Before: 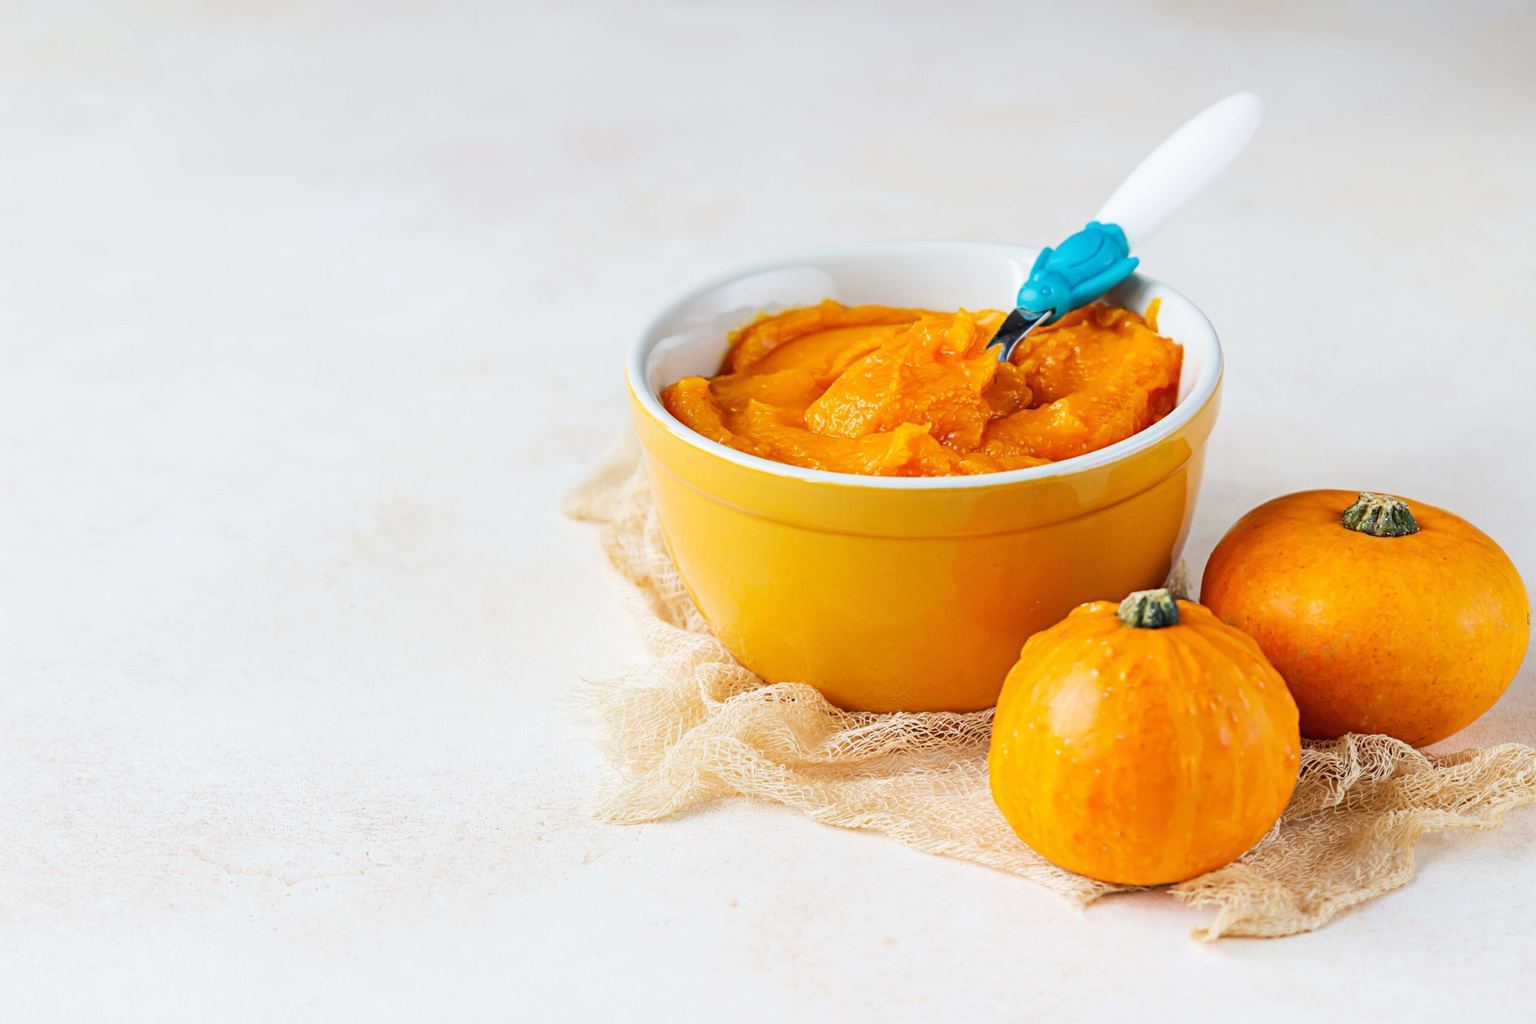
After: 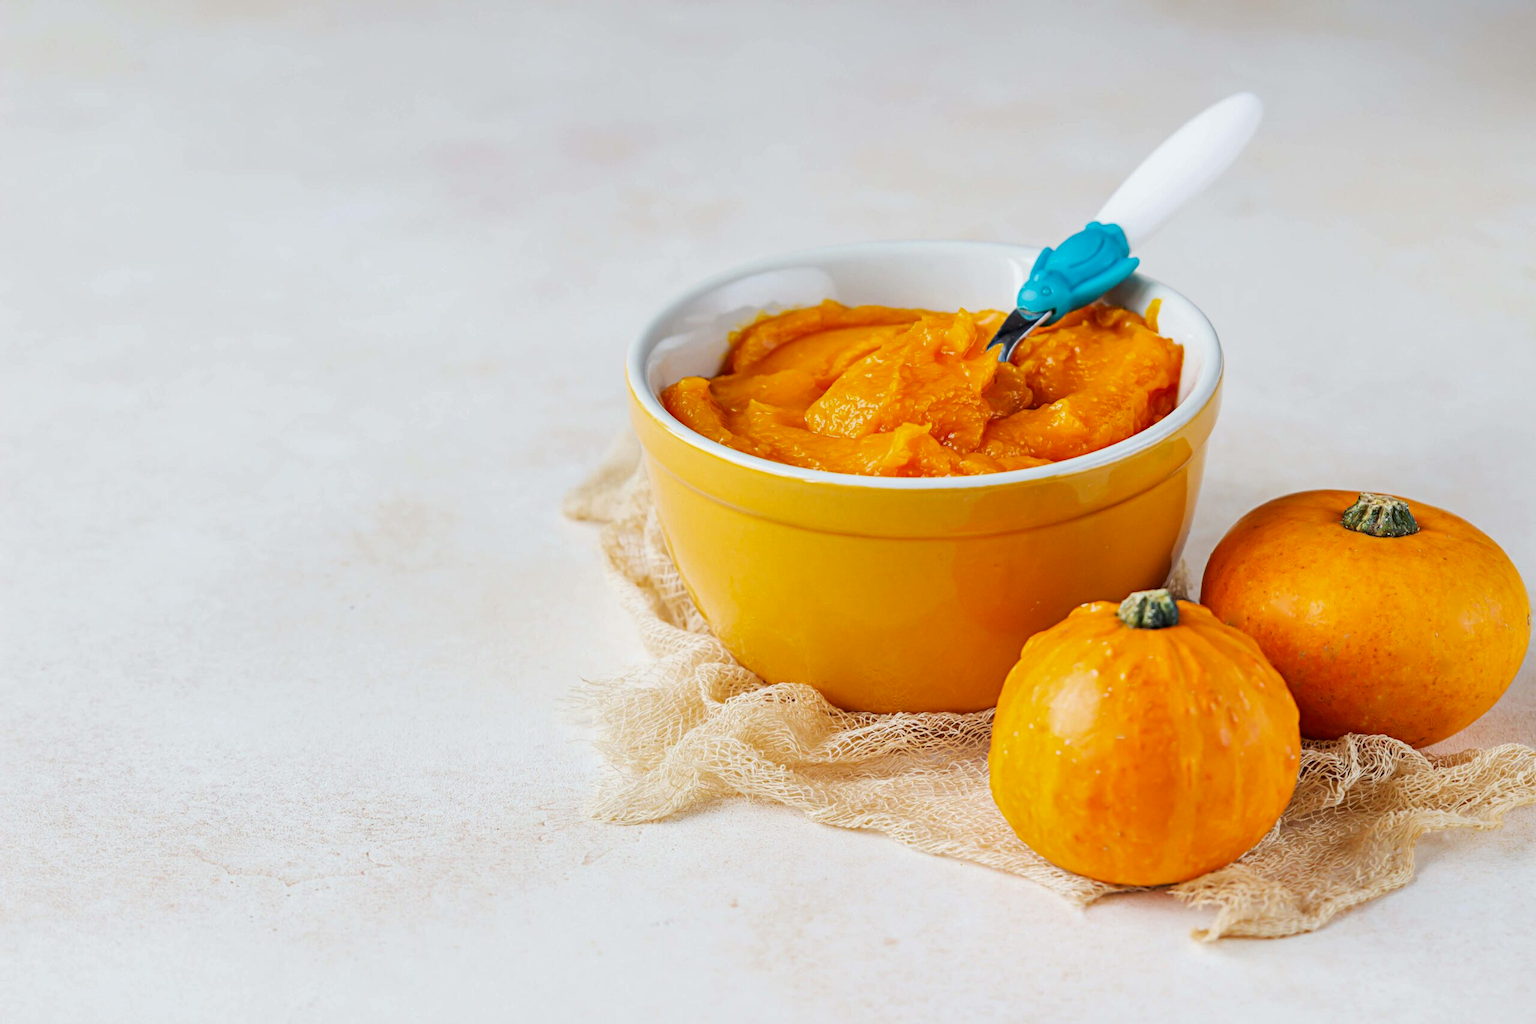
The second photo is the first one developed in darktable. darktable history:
local contrast: highlights 100%, shadows 100%, detail 120%, midtone range 0.2
shadows and highlights: shadows 25, white point adjustment -3, highlights -30
